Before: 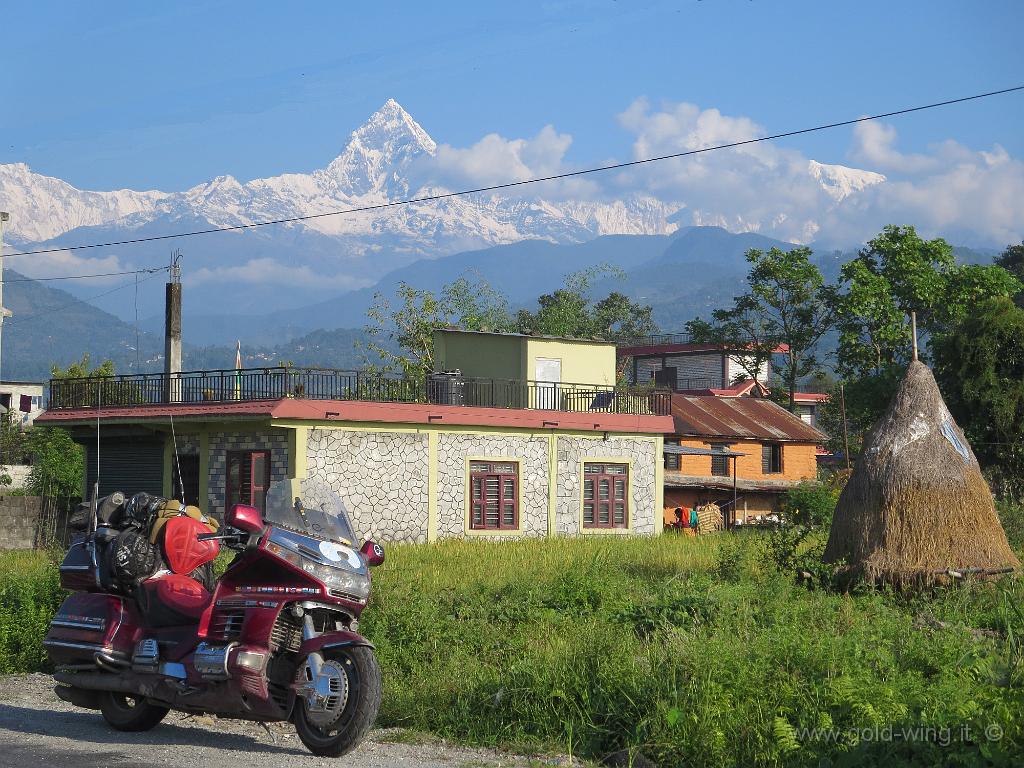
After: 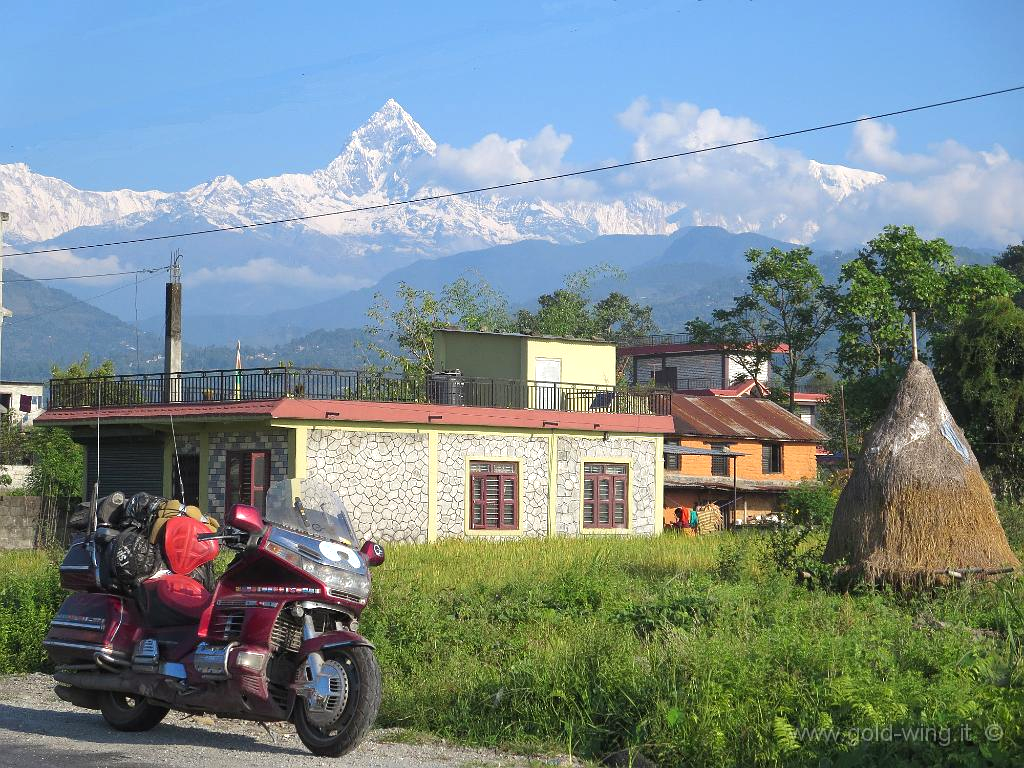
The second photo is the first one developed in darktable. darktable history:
exposure: exposure 0.348 EV, compensate highlight preservation false
